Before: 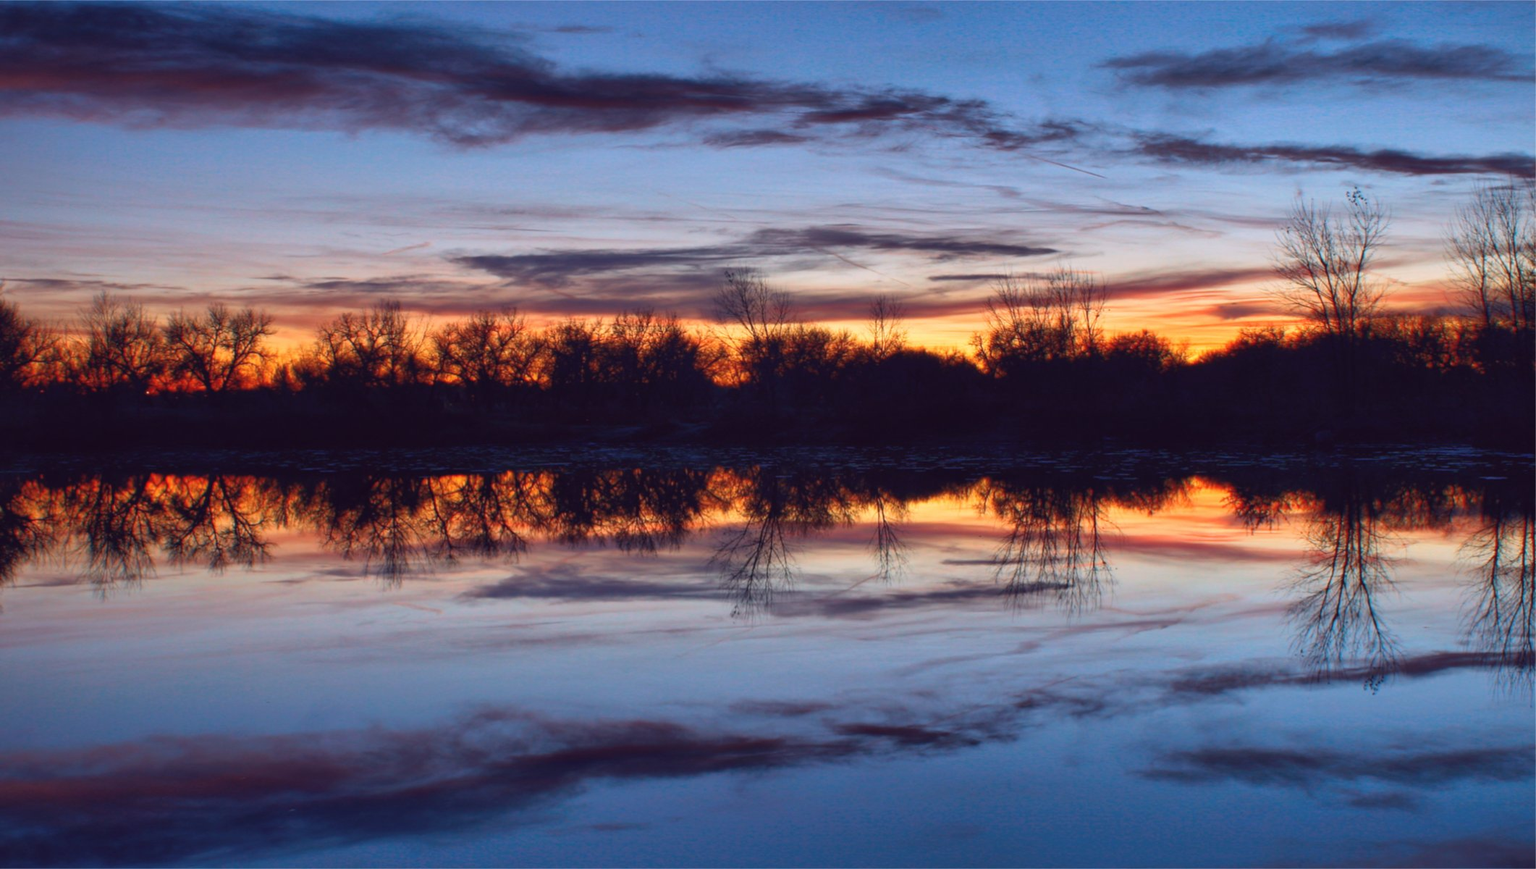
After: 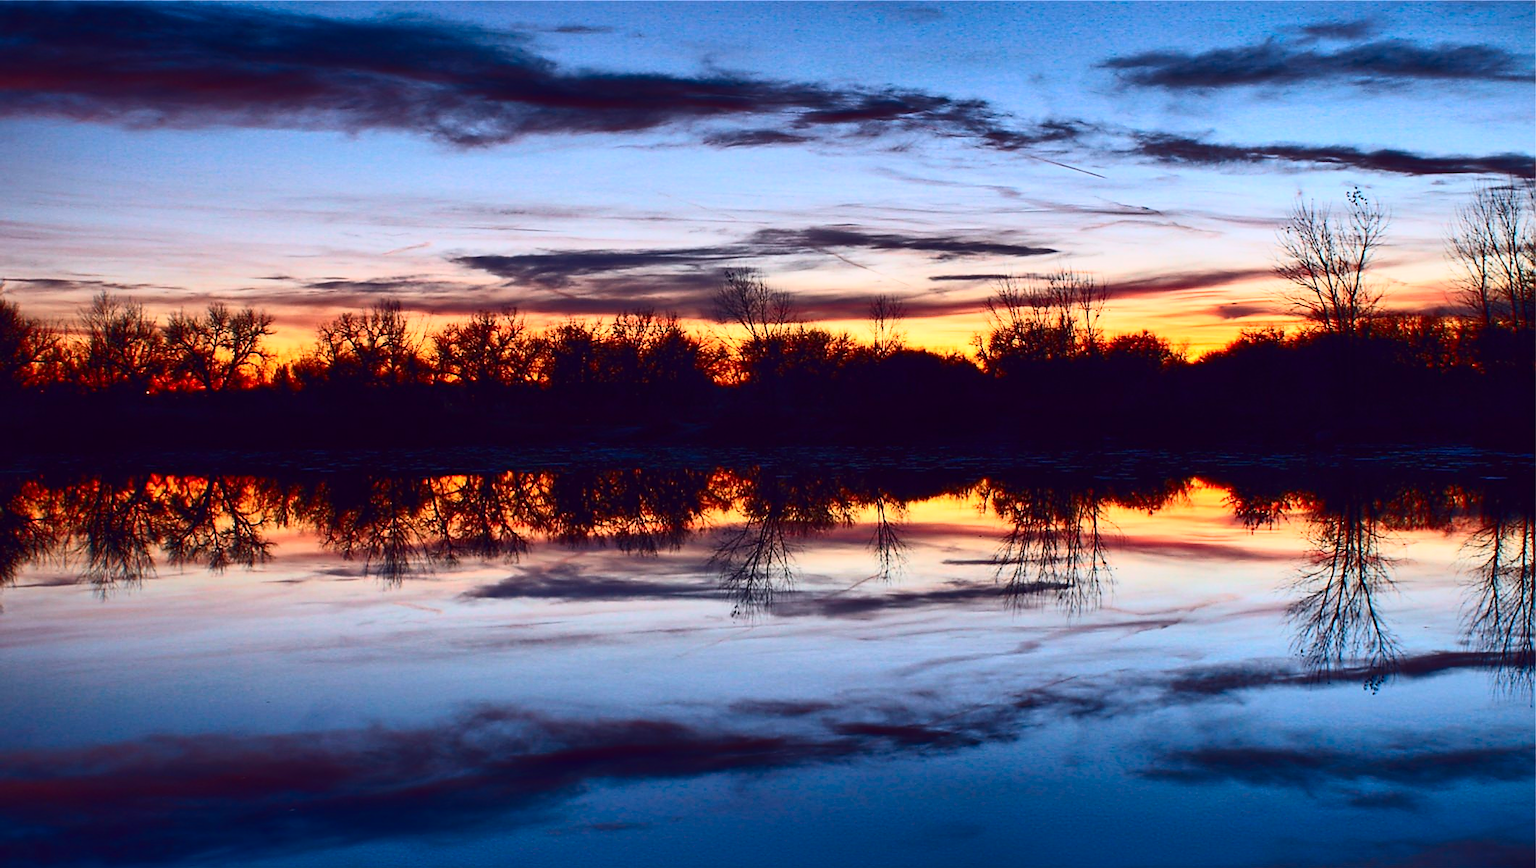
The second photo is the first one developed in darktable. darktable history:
contrast brightness saturation: contrast 0.4, brightness 0.05, saturation 0.25
sharpen: radius 1.4, amount 1.25, threshold 0.7
